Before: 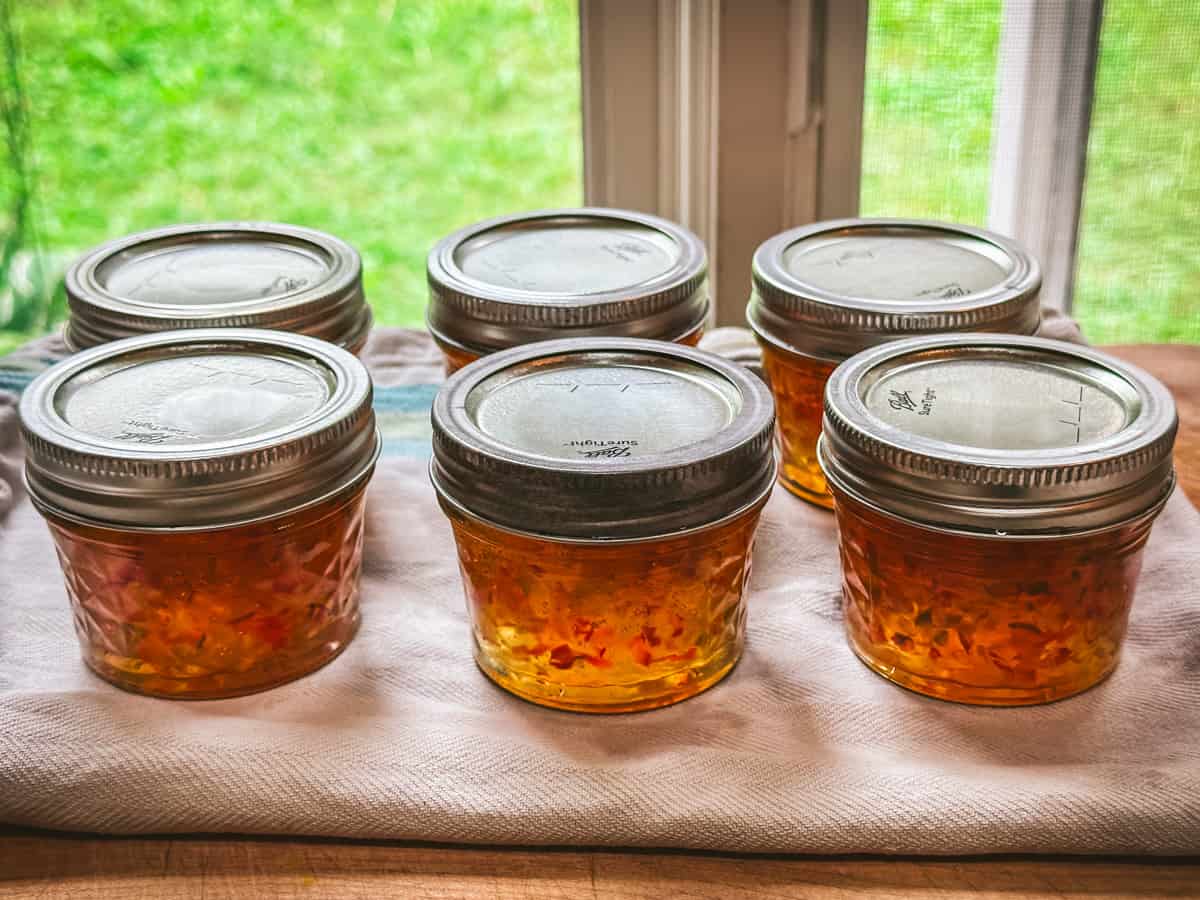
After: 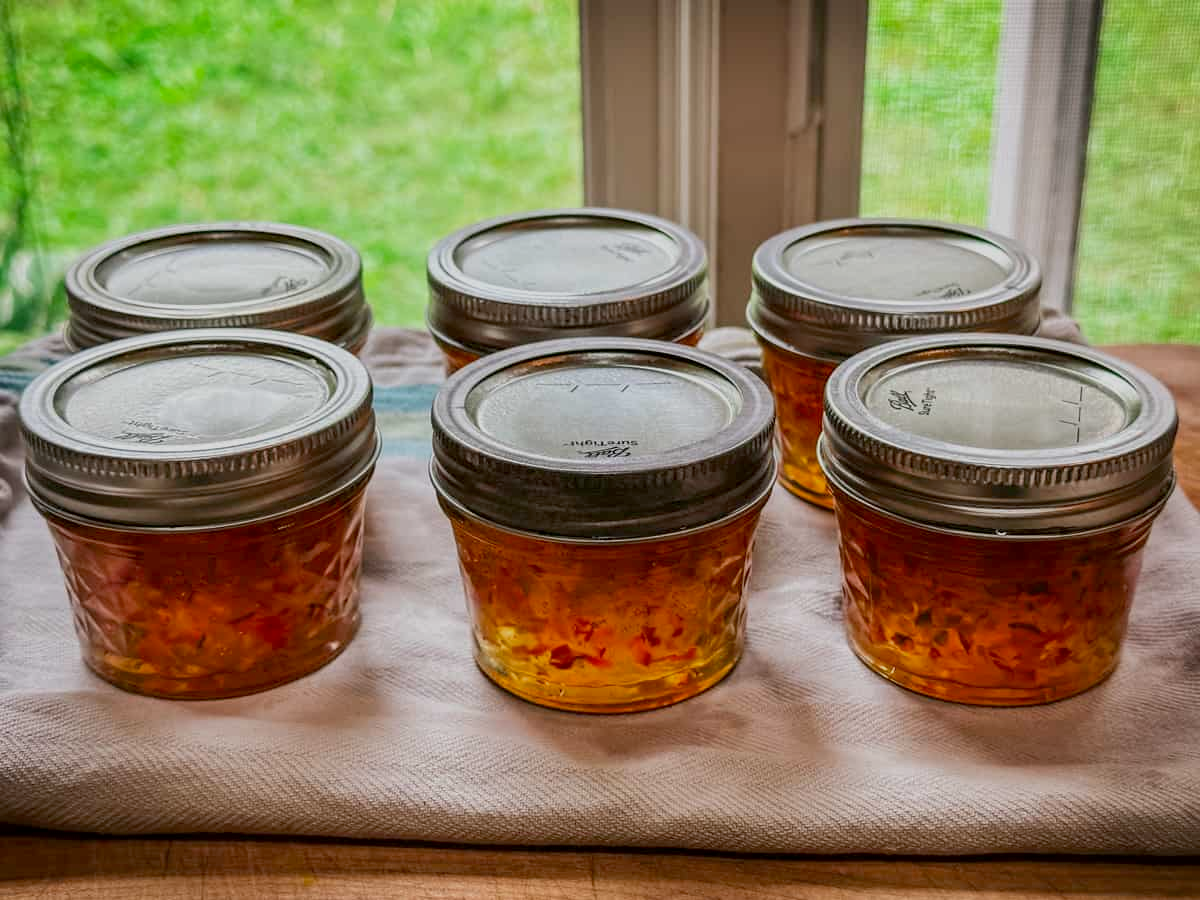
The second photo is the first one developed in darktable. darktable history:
exposure: black level correction 0.011, exposure -0.478 EV, compensate highlight preservation false
local contrast: mode bilateral grid, contrast 100, coarseness 100, detail 94%, midtone range 0.2
